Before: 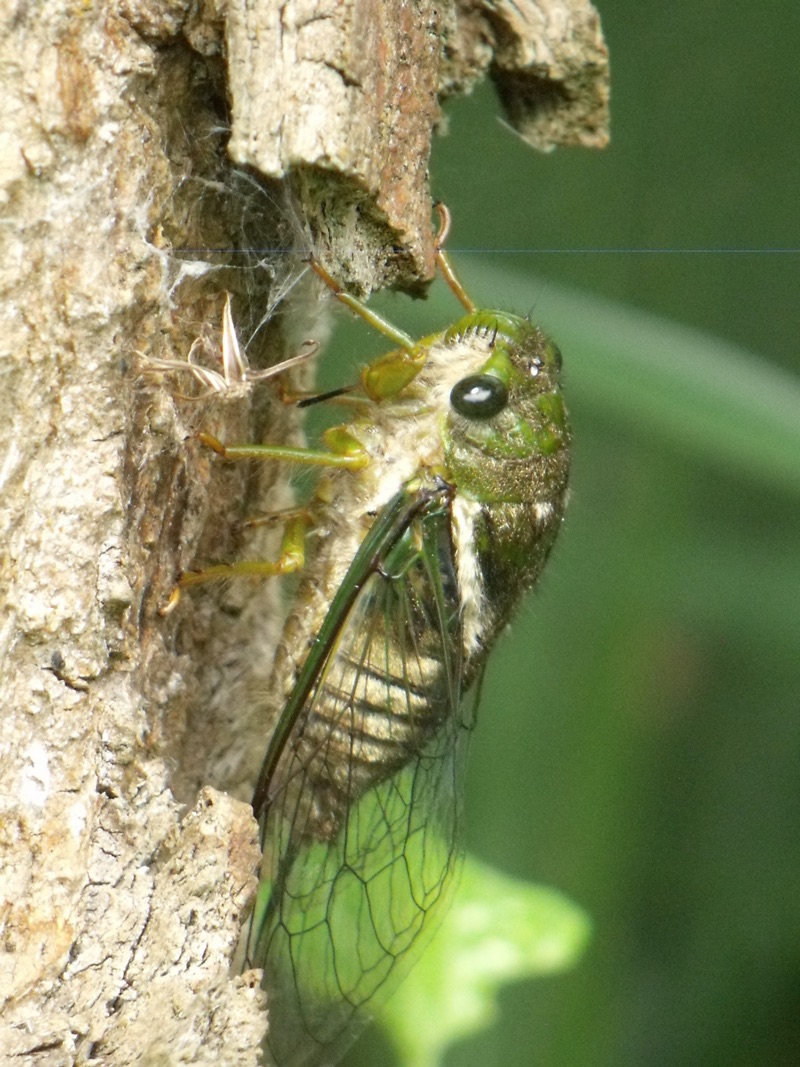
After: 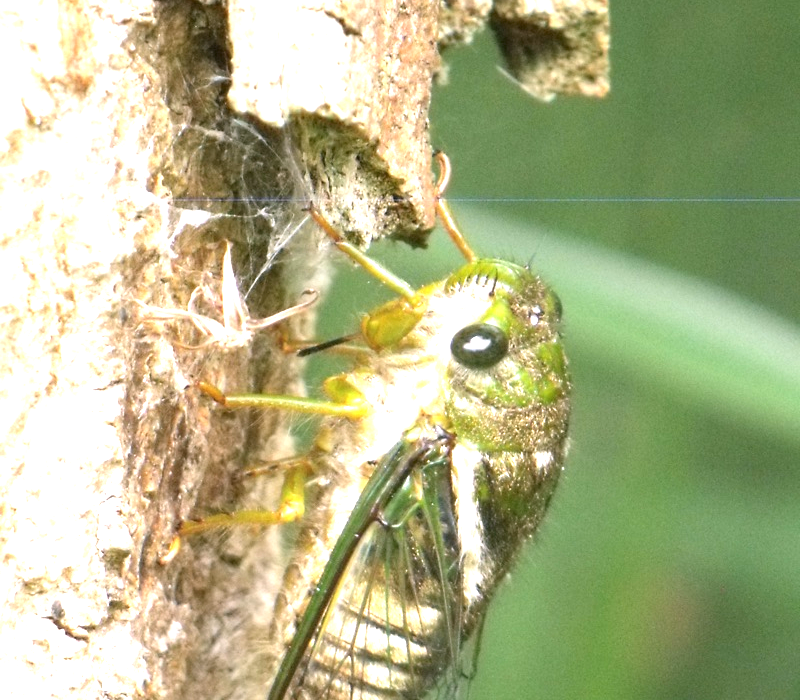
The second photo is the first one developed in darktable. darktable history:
exposure: black level correction 0, exposure 1.2 EV, compensate exposure bias true, compensate highlight preservation false
crop and rotate: top 4.848%, bottom 29.503%
white balance: red 1.05, blue 1.072
